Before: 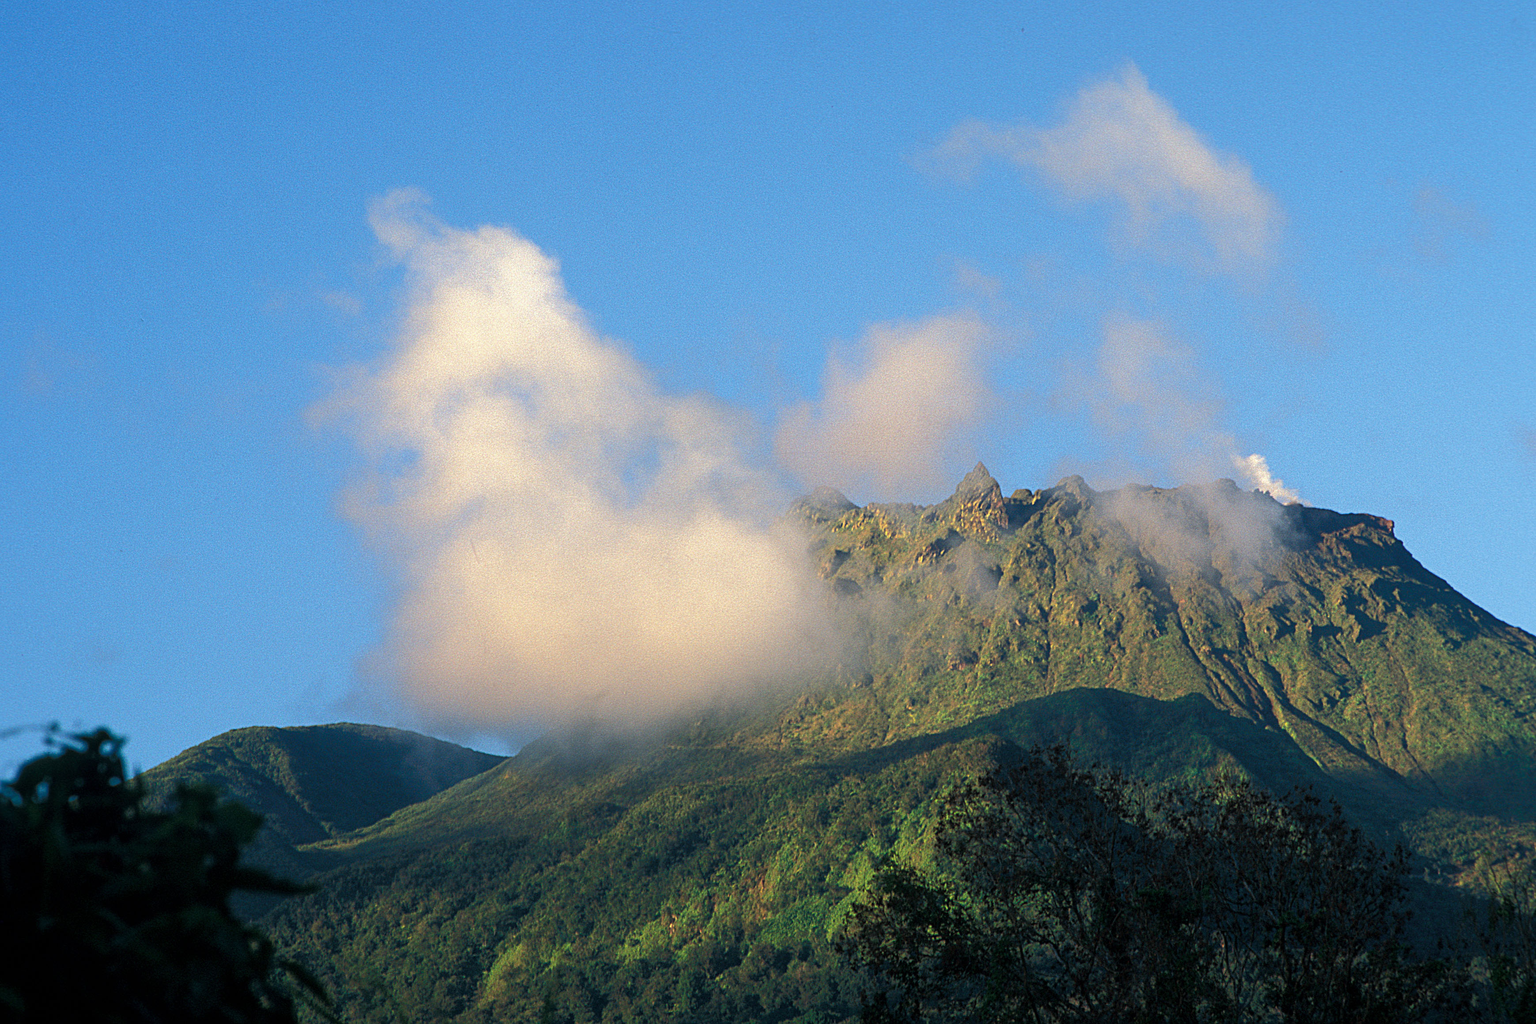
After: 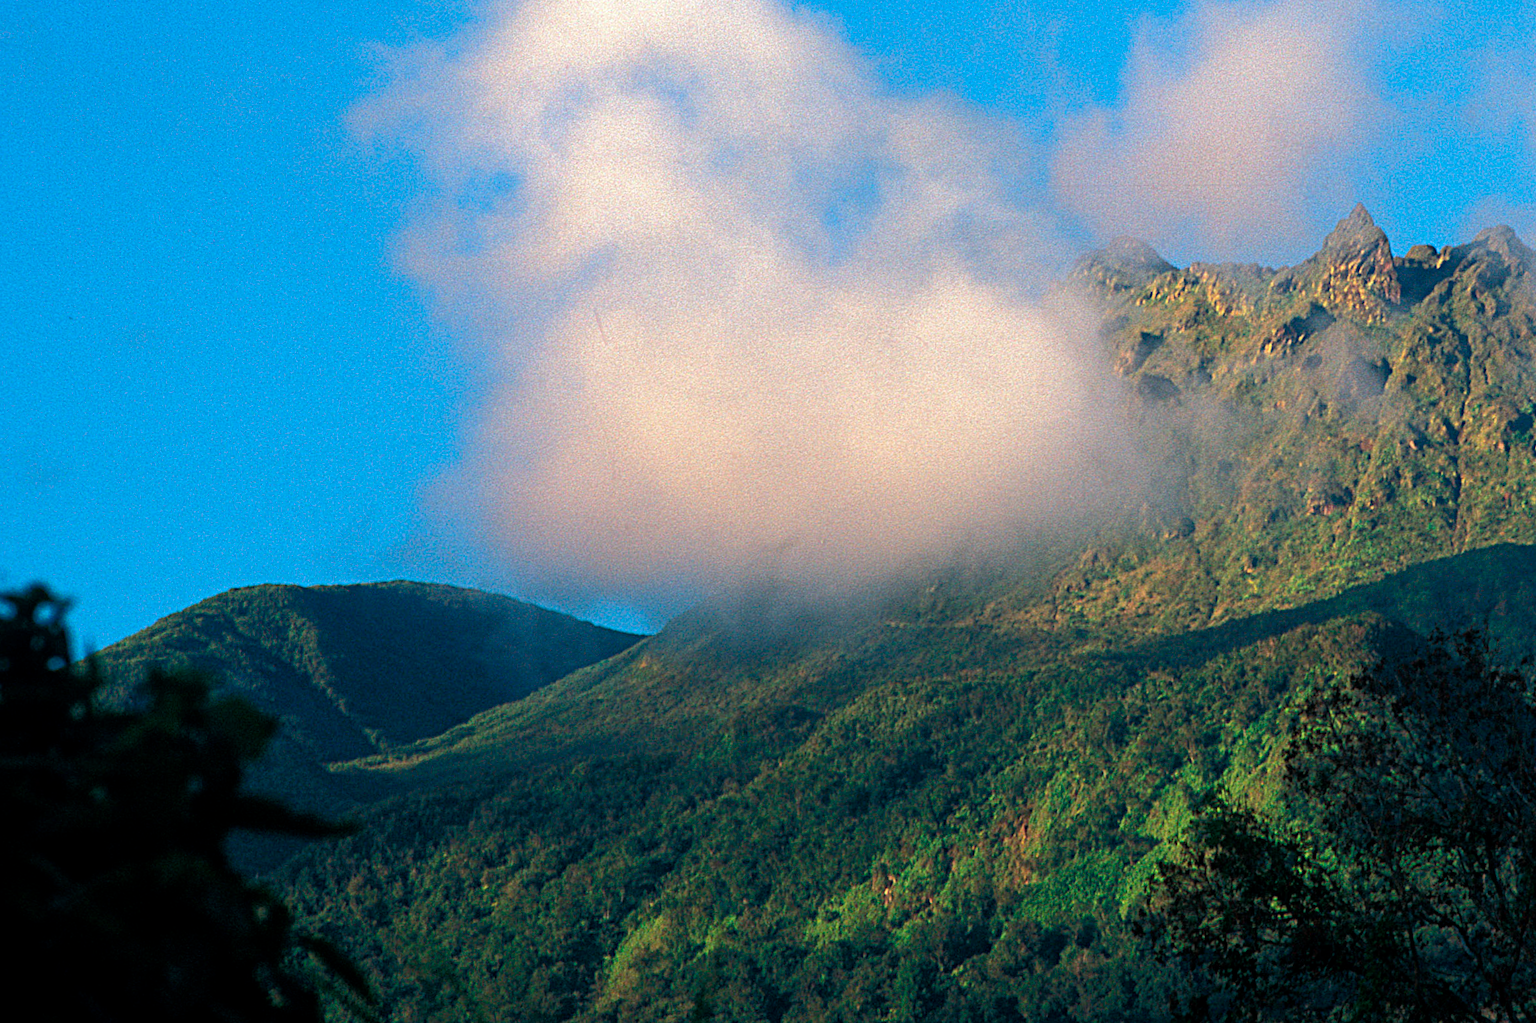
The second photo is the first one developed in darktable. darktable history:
color correction: highlights a* -0.772, highlights b* -8.92
haze removal: compatibility mode true, adaptive false
crop and rotate: angle -0.82°, left 3.85%, top 31.828%, right 27.992%
